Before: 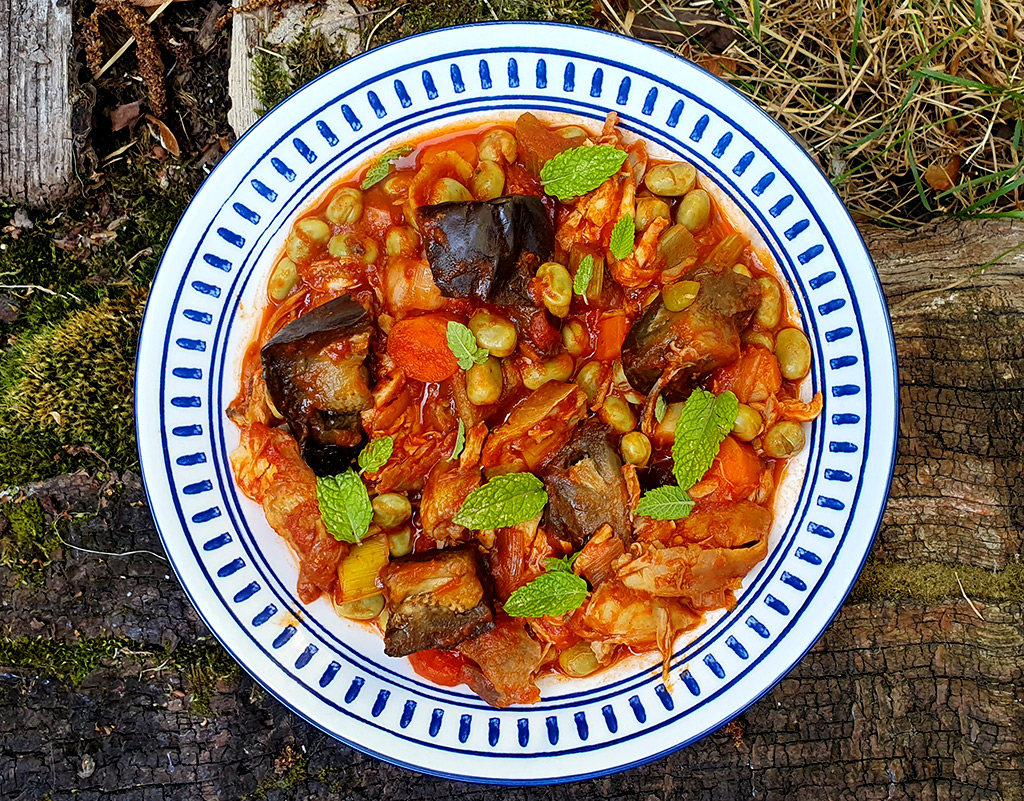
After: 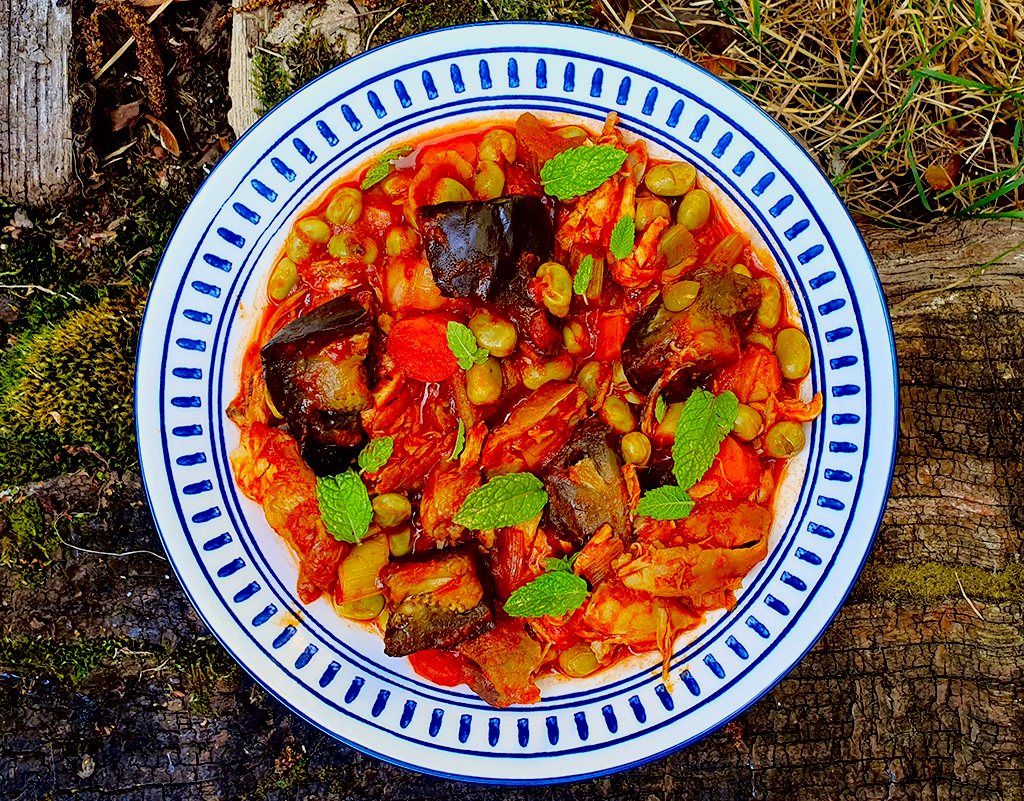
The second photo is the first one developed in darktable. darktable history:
haze removal: compatibility mode true, adaptive false
exposure: black level correction 0.011, exposure -0.475 EV, compensate exposure bias true, compensate highlight preservation false
contrast brightness saturation: contrast 0.028, brightness 0.058, saturation 0.122
tone curve: curves: ch0 [(0.024, 0) (0.075, 0.034) (0.145, 0.098) (0.257, 0.259) (0.408, 0.45) (0.611, 0.64) (0.81, 0.857) (1, 1)]; ch1 [(0, 0) (0.287, 0.198) (0.501, 0.506) (0.56, 0.57) (0.712, 0.777) (0.976, 0.992)]; ch2 [(0, 0) (0.5, 0.5) (0.523, 0.552) (0.59, 0.603) (0.681, 0.754) (1, 1)], color space Lab, independent channels, preserve colors none
